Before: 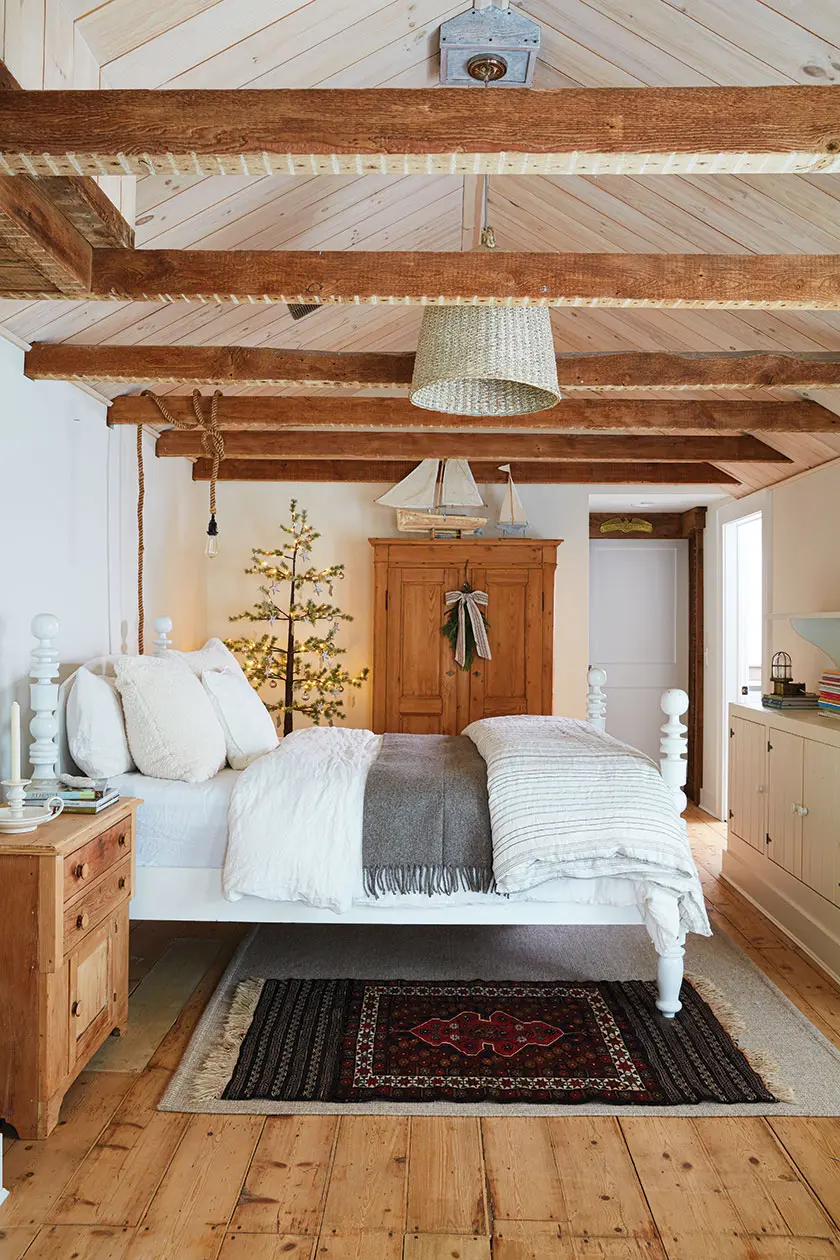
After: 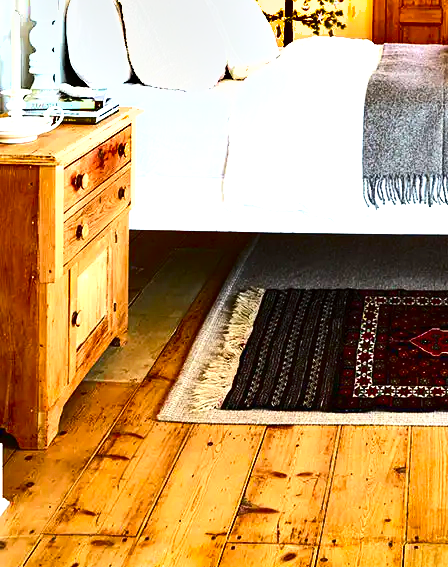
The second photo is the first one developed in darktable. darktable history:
crop and rotate: top 54.778%, right 46.61%, bottom 0.159%
exposure: black level correction 0, exposure 1.388 EV, compensate exposure bias true, compensate highlight preservation false
shadows and highlights: shadows 5, soften with gaussian
color balance rgb: perceptual saturation grading › global saturation 25%, global vibrance 10%
contrast brightness saturation: contrast 0.24, brightness -0.24, saturation 0.14
